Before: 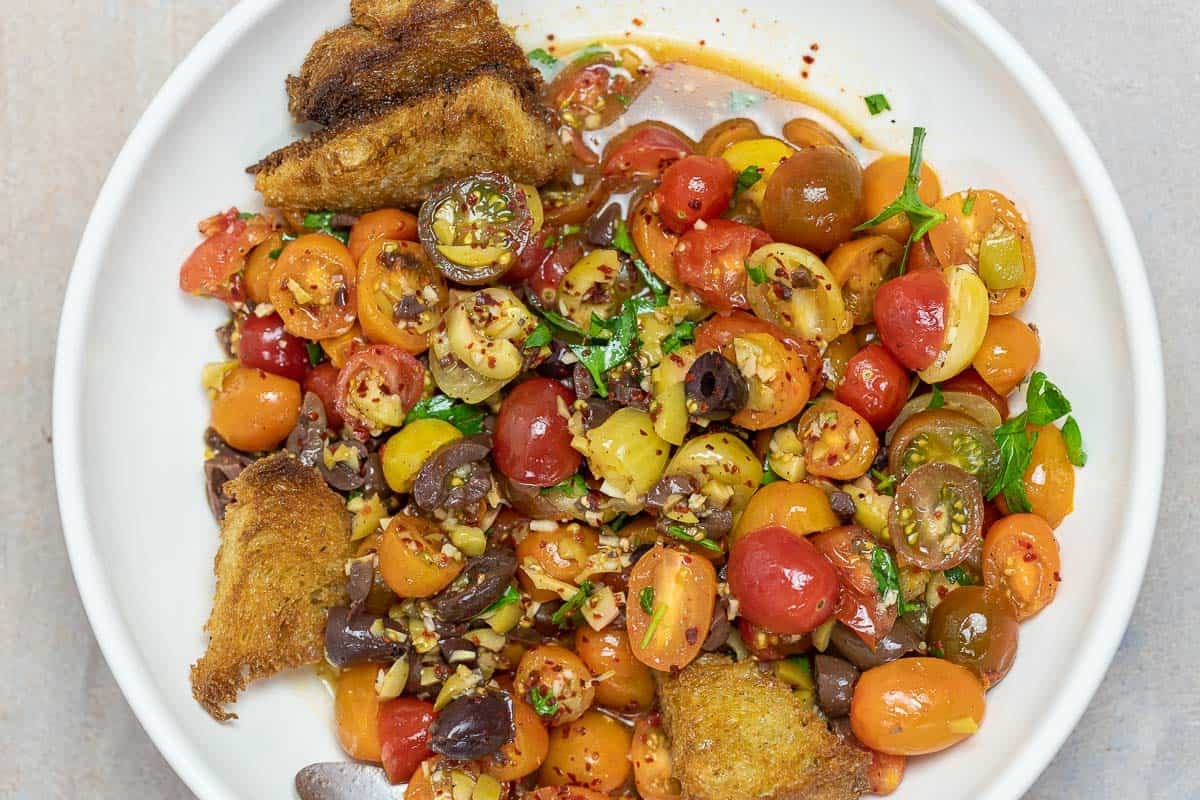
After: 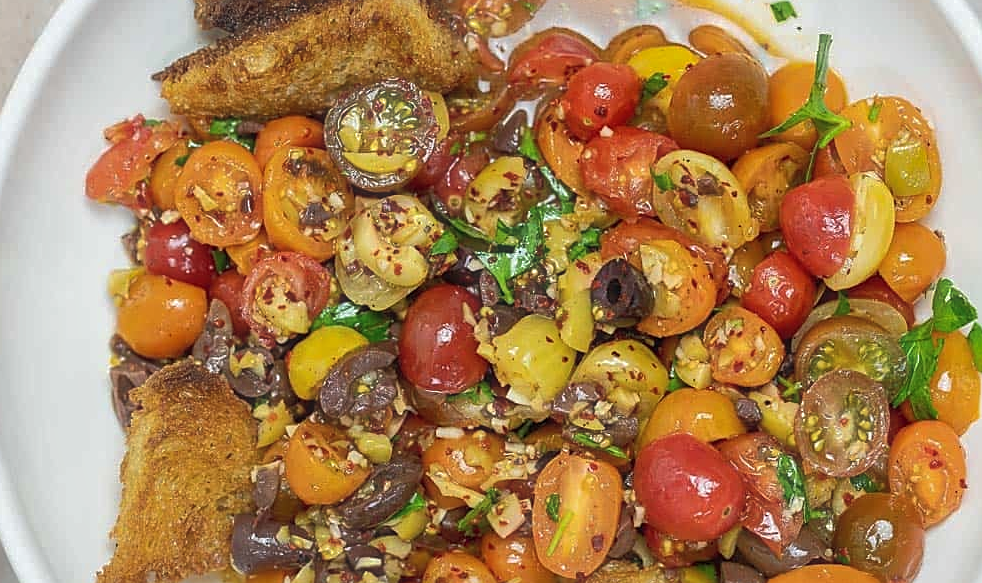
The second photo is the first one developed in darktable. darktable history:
crop: left 7.839%, top 11.72%, right 10.26%, bottom 15.389%
haze removal: strength -0.106, compatibility mode true, adaptive false
shadows and highlights: on, module defaults
sharpen: amount 0.475
